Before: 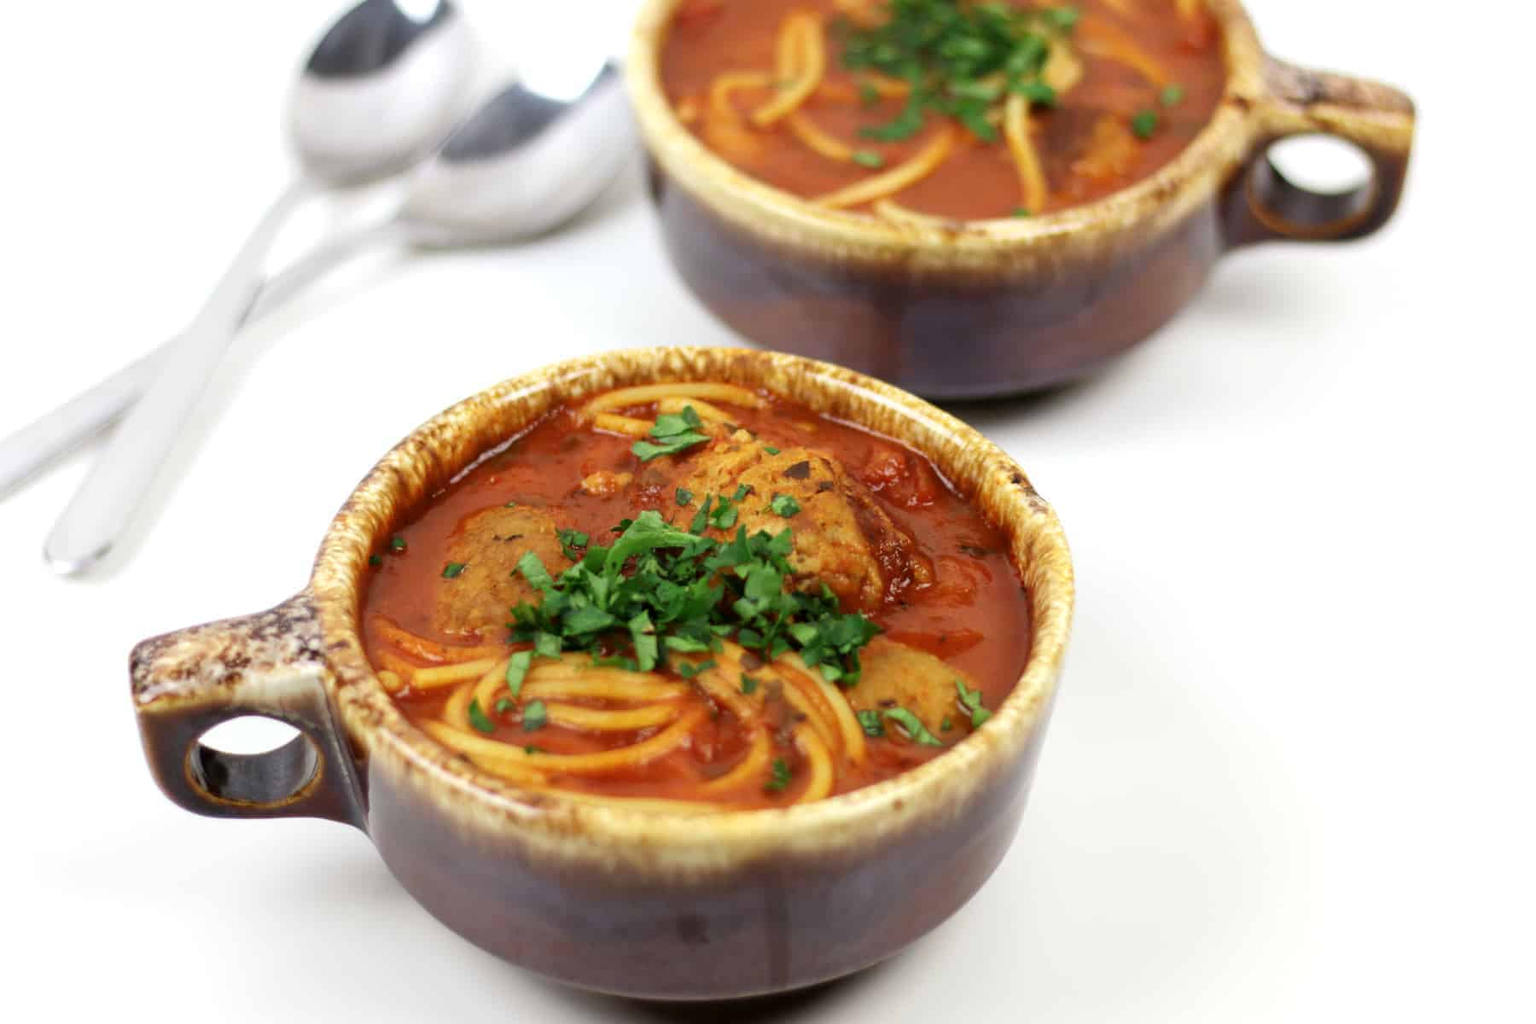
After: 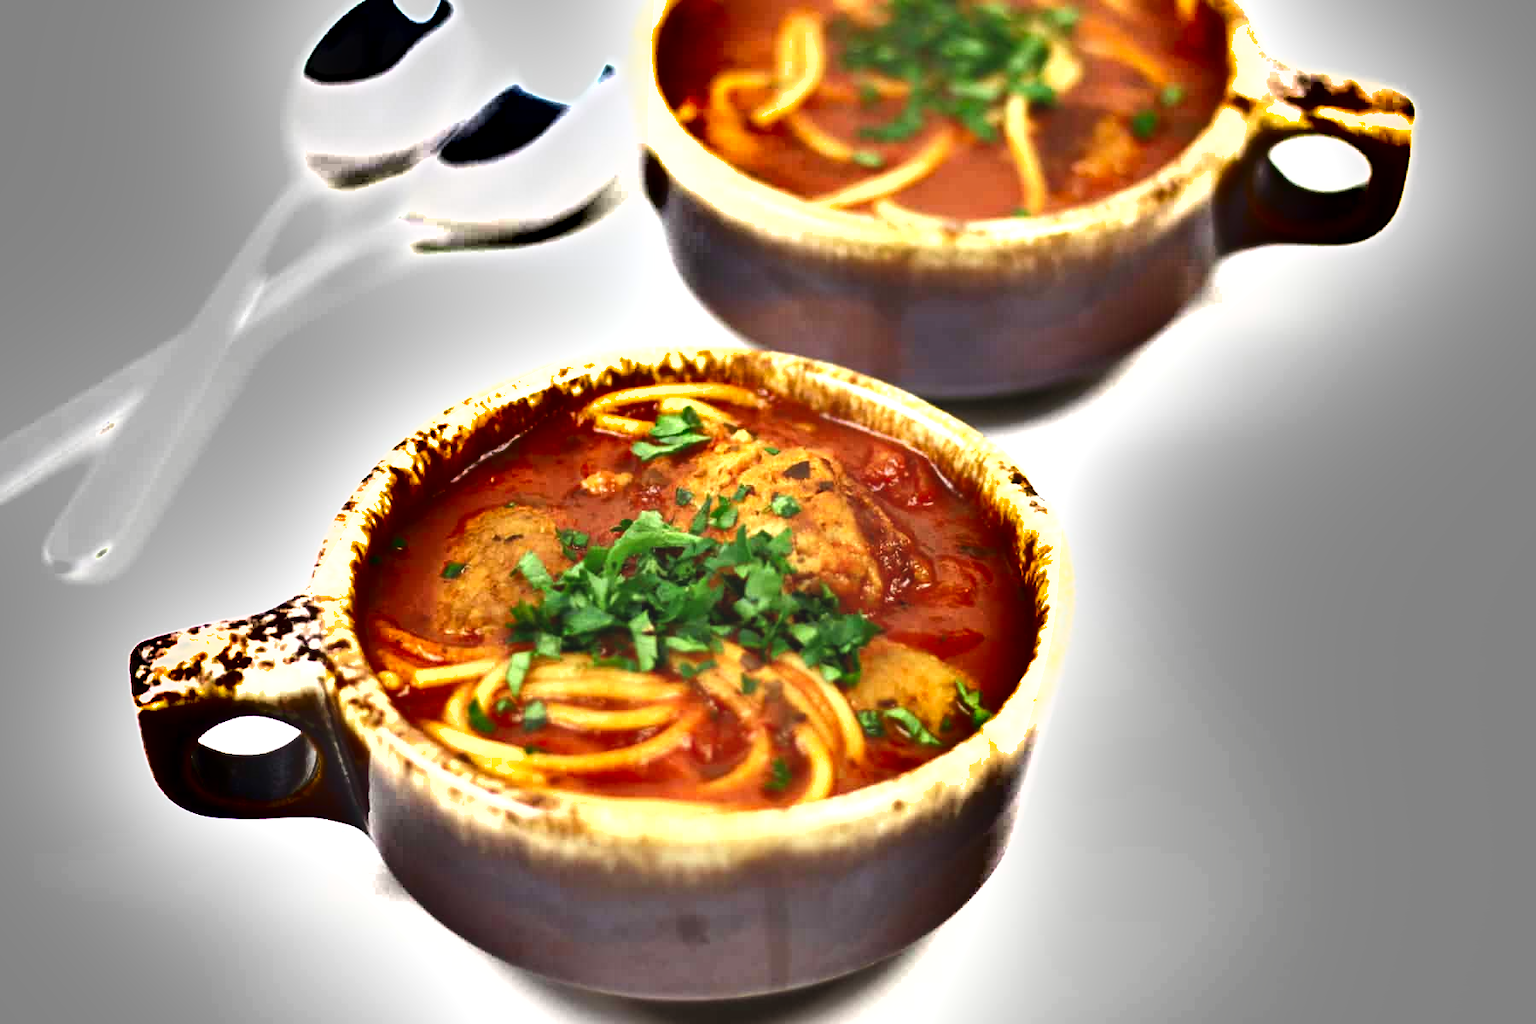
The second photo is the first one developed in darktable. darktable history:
exposure: black level correction -0.005, exposure 1 EV, compensate highlight preservation false
shadows and highlights: white point adjustment 0.1, highlights -70, soften with gaussian
